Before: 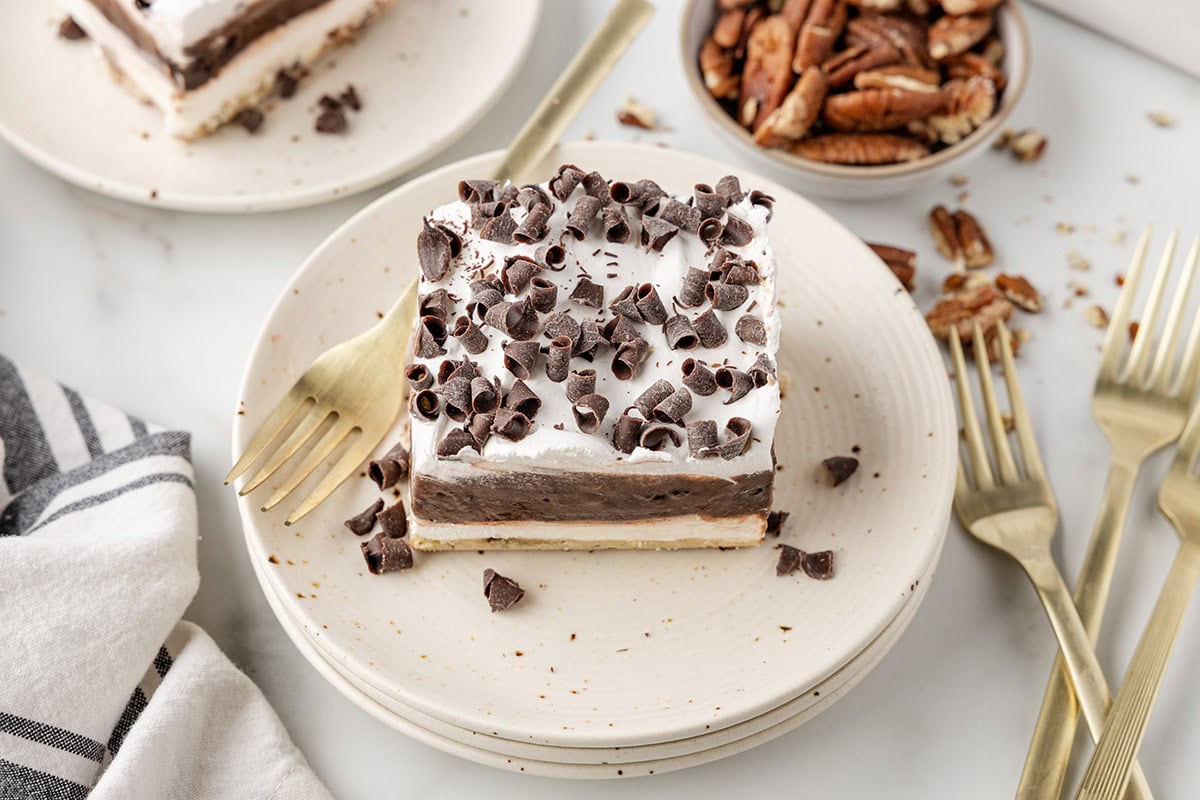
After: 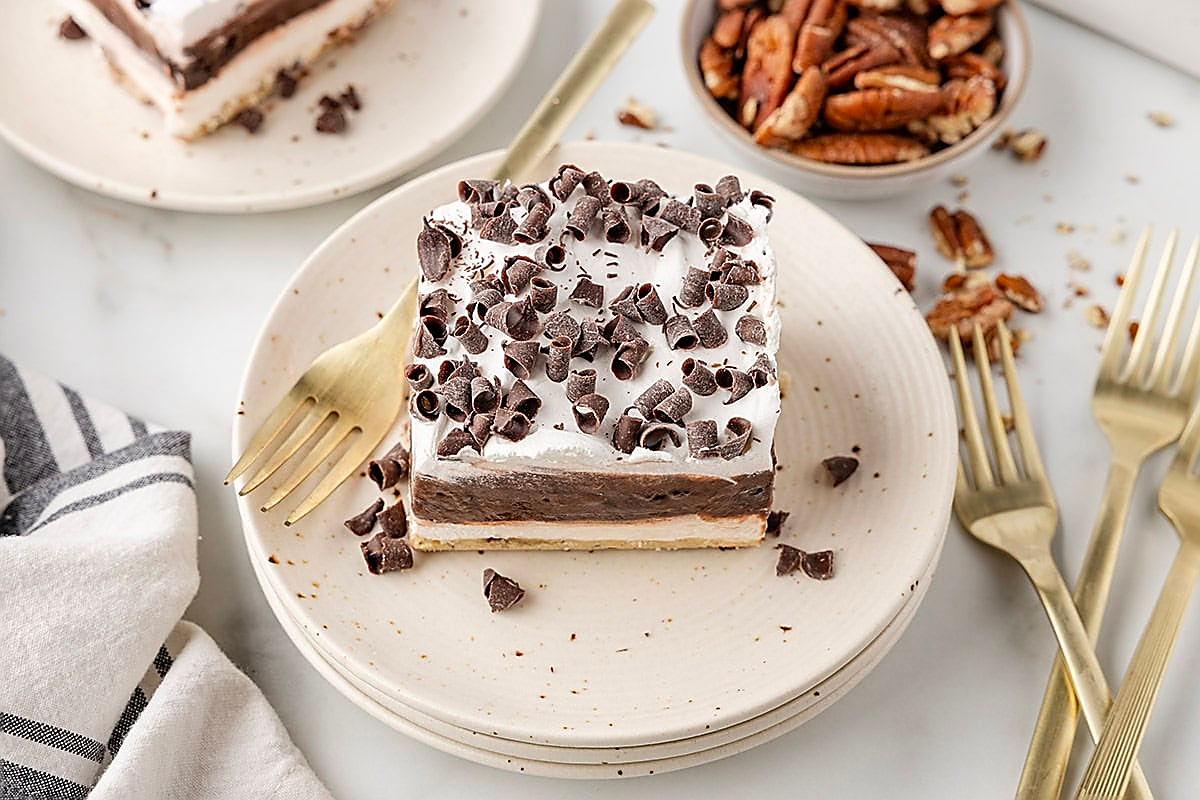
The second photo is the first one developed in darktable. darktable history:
sharpen: radius 1.366, amount 1.237, threshold 0.718
